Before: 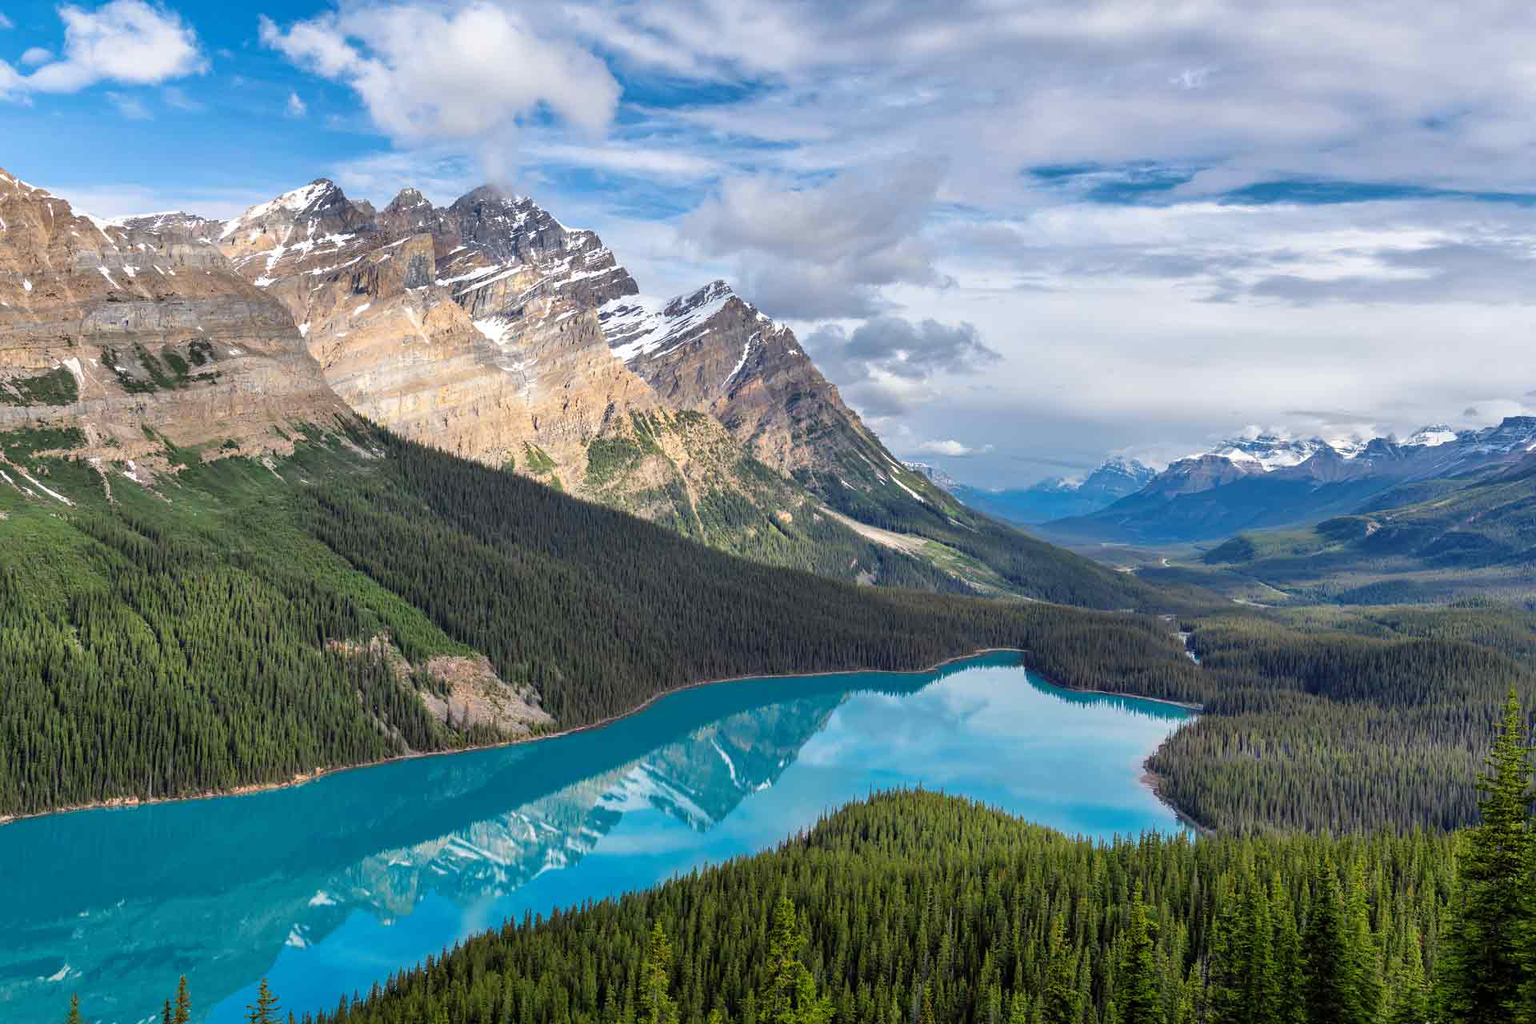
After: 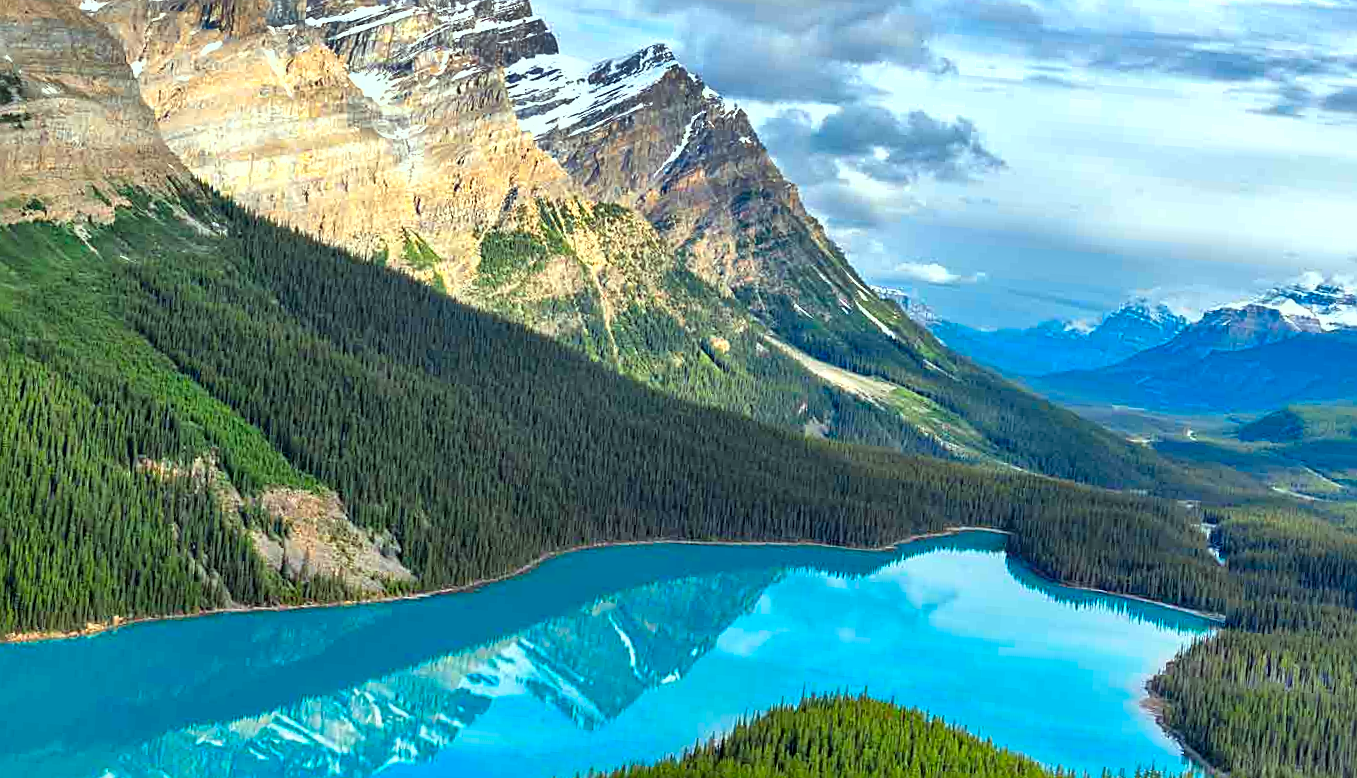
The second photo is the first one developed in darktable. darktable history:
tone equalizer: -8 EV -0.42 EV, -7 EV -0.414 EV, -6 EV -0.362 EV, -5 EV -0.211 EV, -3 EV 0.254 EV, -2 EV 0.329 EV, -1 EV 0.388 EV, +0 EV 0.389 EV
shadows and highlights: white point adjustment 0.034, soften with gaussian
crop and rotate: angle -4.06°, left 9.82%, top 21.025%, right 12.138%, bottom 11.871%
sharpen: on, module defaults
color correction: highlights a* -7.45, highlights b* 1.18, shadows a* -3.03, saturation 1.41
